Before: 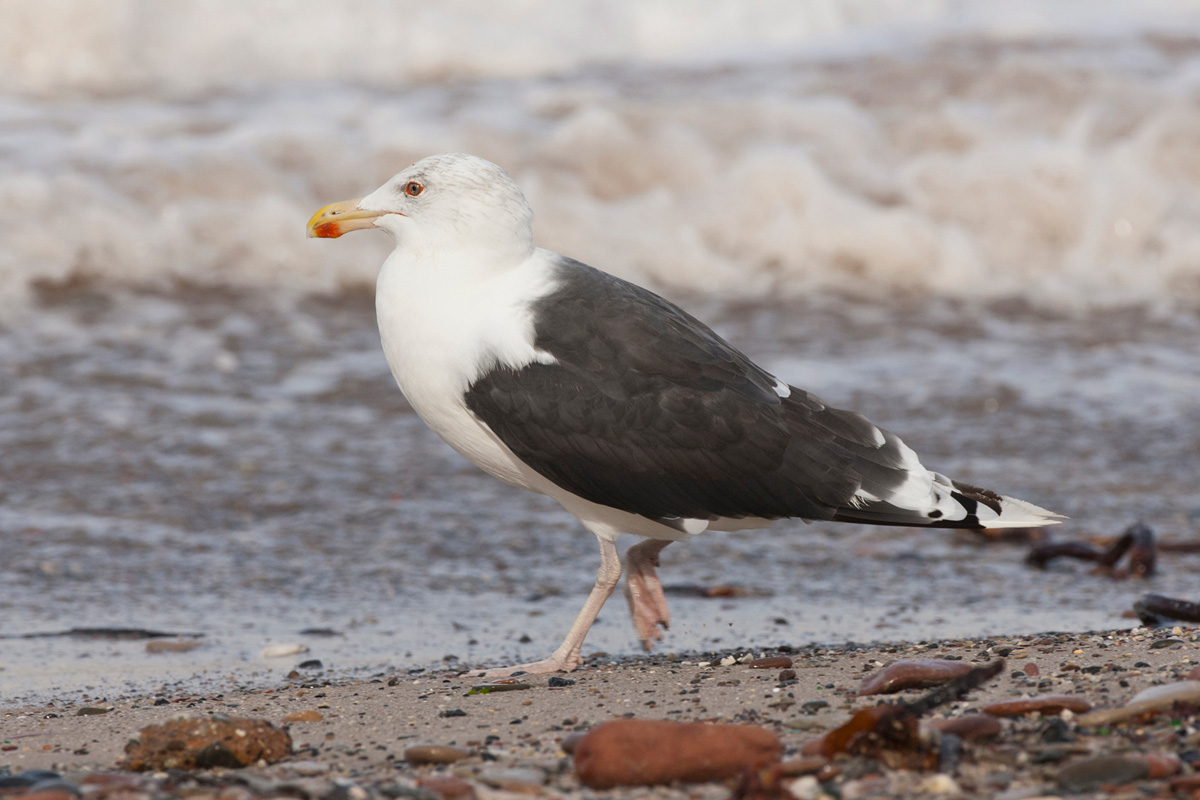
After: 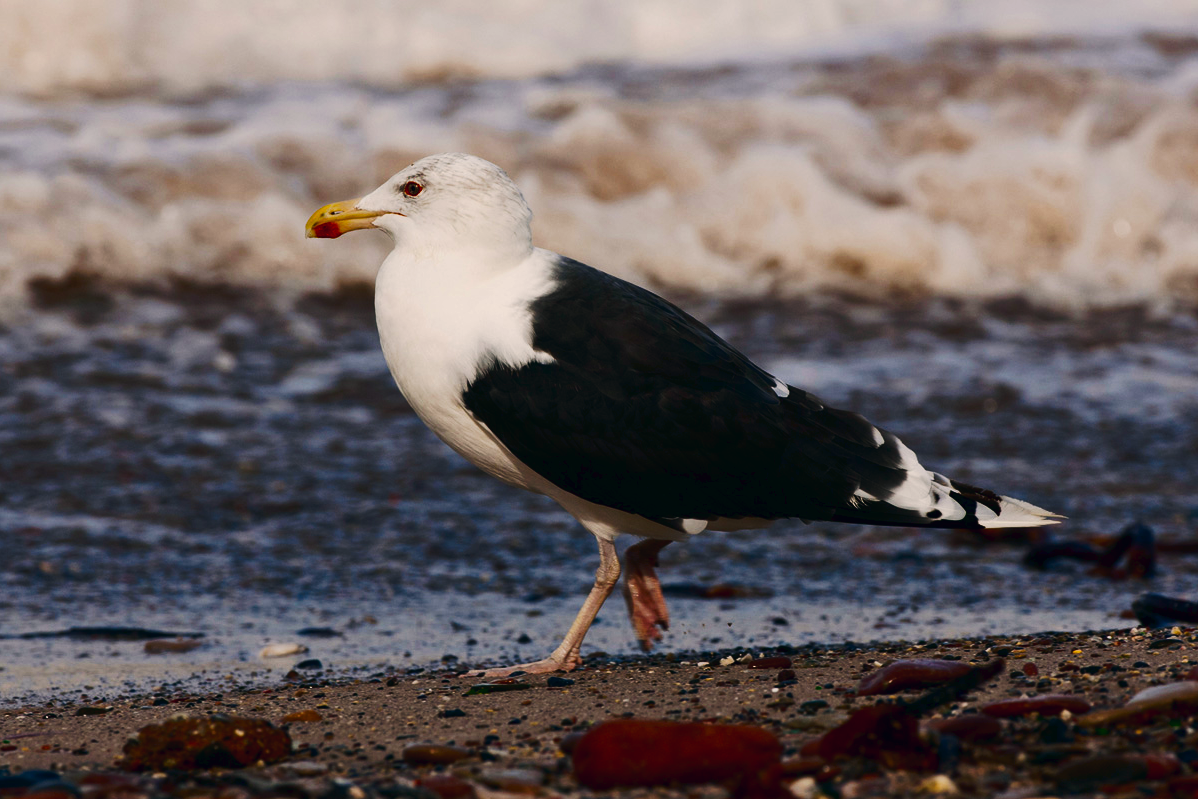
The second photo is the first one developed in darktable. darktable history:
color correction: highlights a* 5.38, highlights b* 5.3, shadows a* -4.26, shadows b* -5.11
tone curve: curves: ch0 [(0, 0) (0.003, 0.019) (0.011, 0.022) (0.025, 0.029) (0.044, 0.041) (0.069, 0.06) (0.1, 0.09) (0.136, 0.123) (0.177, 0.163) (0.224, 0.206) (0.277, 0.268) (0.335, 0.35) (0.399, 0.436) (0.468, 0.526) (0.543, 0.624) (0.623, 0.713) (0.709, 0.779) (0.801, 0.845) (0.898, 0.912) (1, 1)], preserve colors none
contrast brightness saturation: contrast 0.09, brightness -0.59, saturation 0.17
crop and rotate: left 0.126%
color balance rgb: perceptual saturation grading › global saturation 25%, global vibrance 20%
